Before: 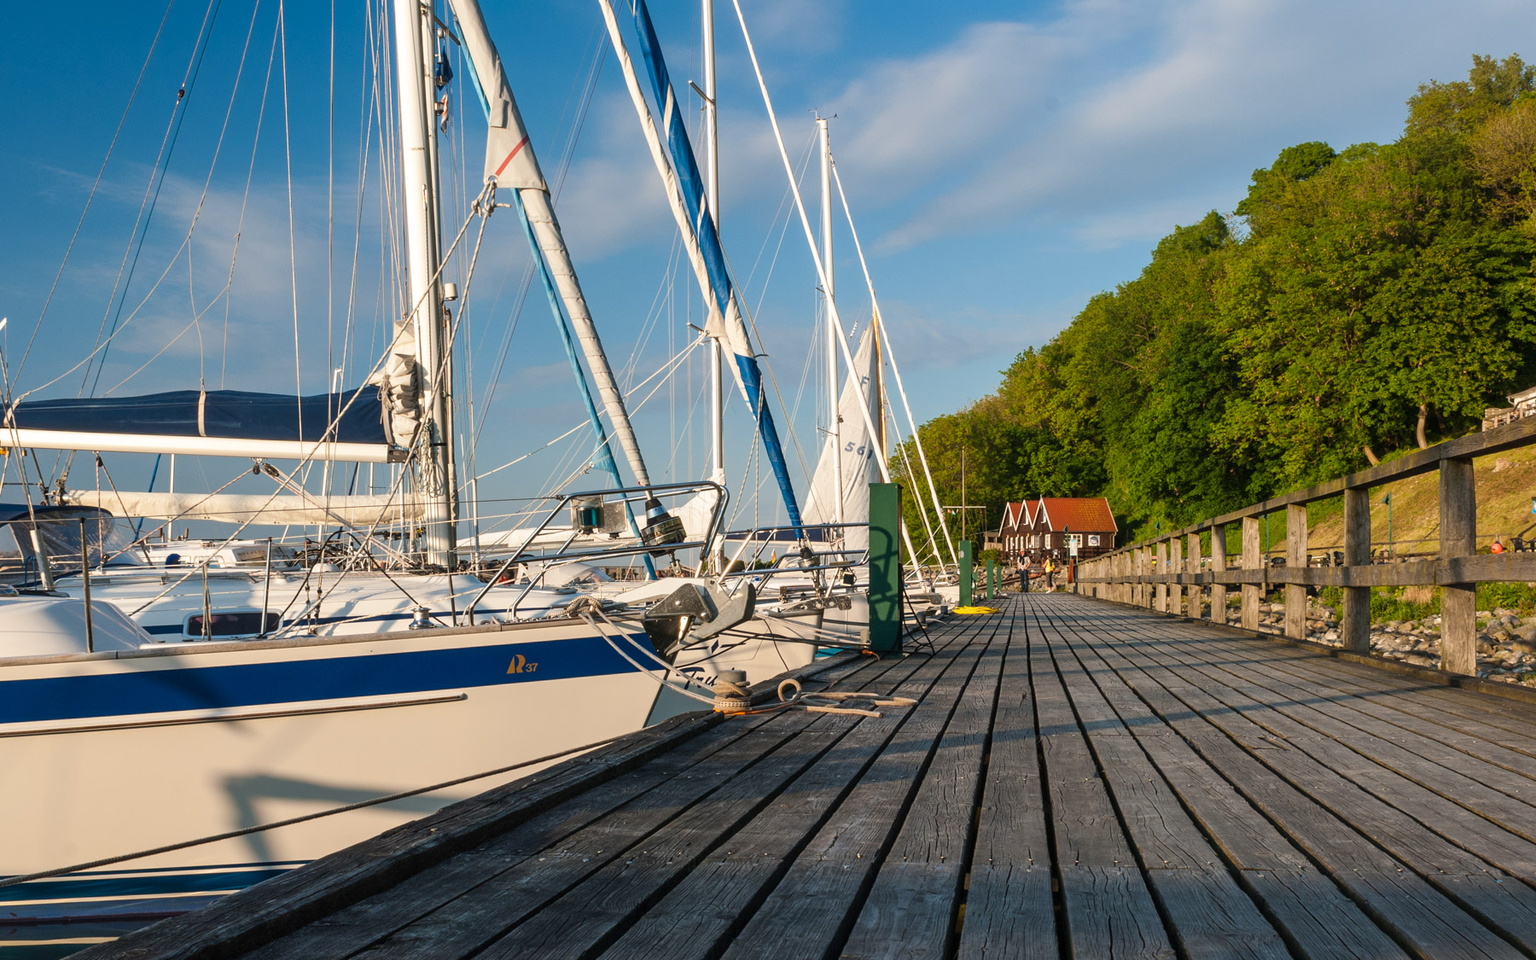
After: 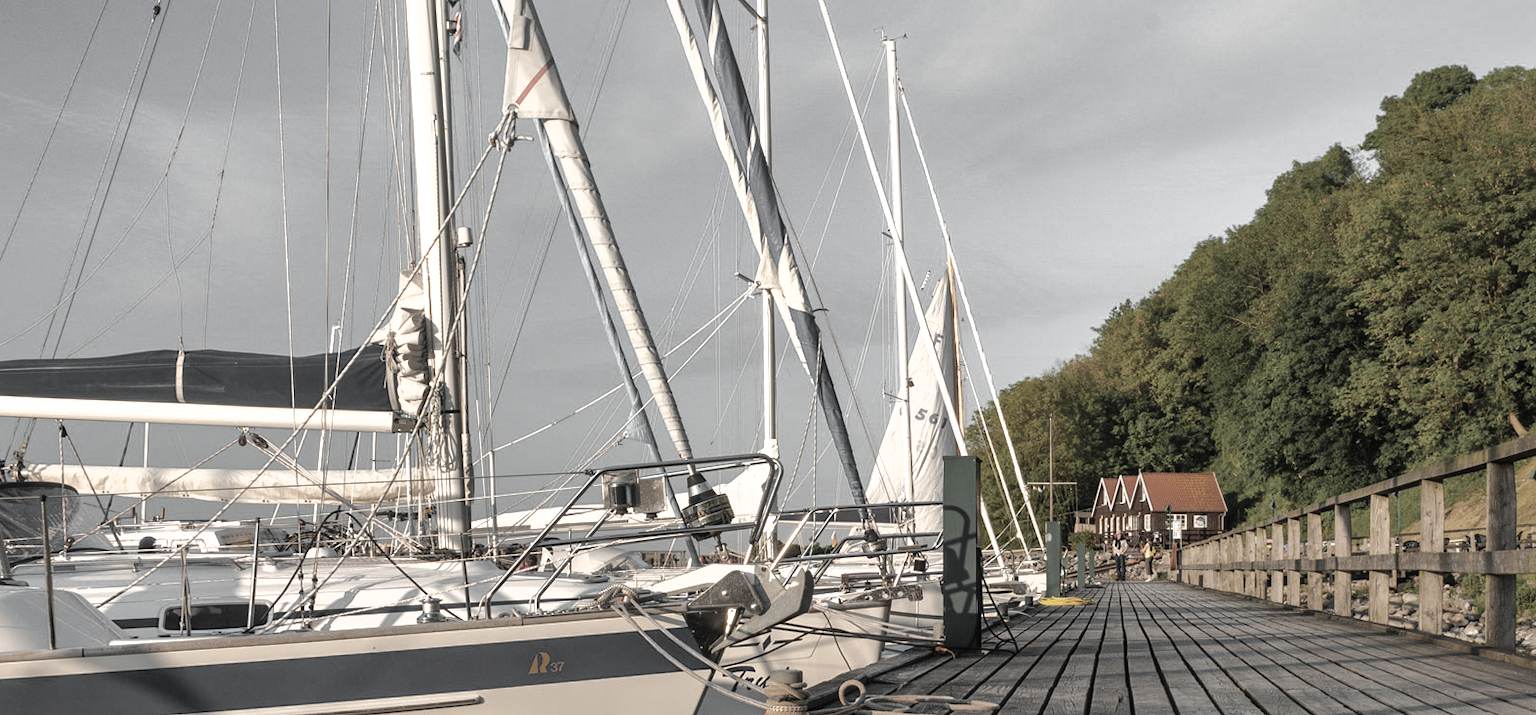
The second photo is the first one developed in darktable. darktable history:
shadows and highlights: shadows 40.11, highlights -59.76, highlights color adjustment 31.73%
crop: left 2.901%, top 8.874%, right 9.617%, bottom 25.944%
tone equalizer: -8 EV -0.412 EV, -7 EV -0.381 EV, -6 EV -0.295 EV, -5 EV -0.25 EV, -3 EV 0.221 EV, -2 EV 0.34 EV, -1 EV 0.381 EV, +0 EV 0.408 EV
color zones: curves: ch0 [(0, 0.613) (0.01, 0.613) (0.245, 0.448) (0.498, 0.529) (0.642, 0.665) (0.879, 0.777) (0.99, 0.613)]; ch1 [(0, 0.035) (0.121, 0.189) (0.259, 0.197) (0.415, 0.061) (0.589, 0.022) (0.732, 0.022) (0.857, 0.026) (0.991, 0.053)]
